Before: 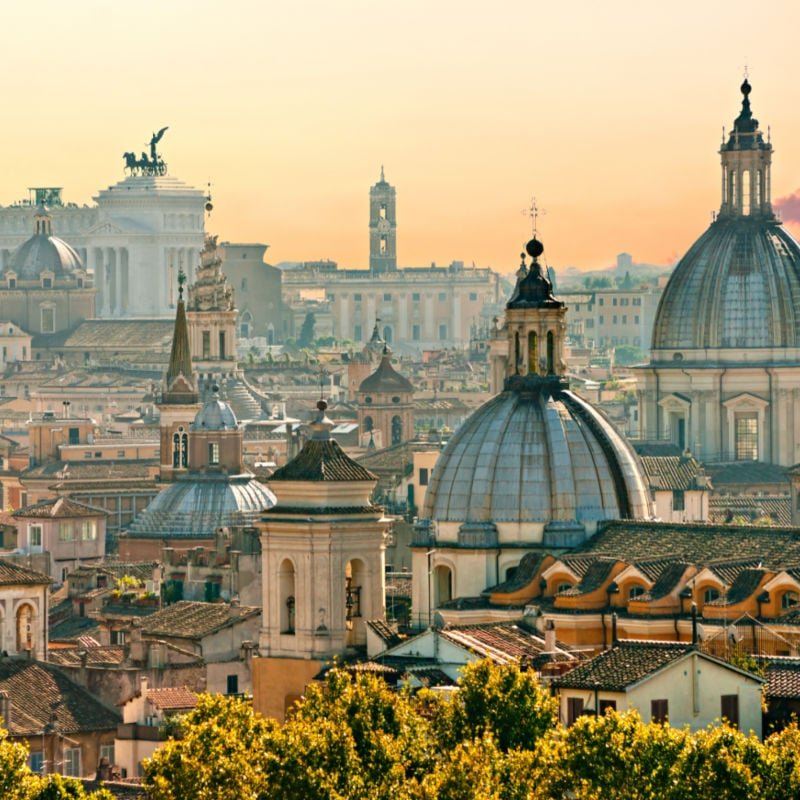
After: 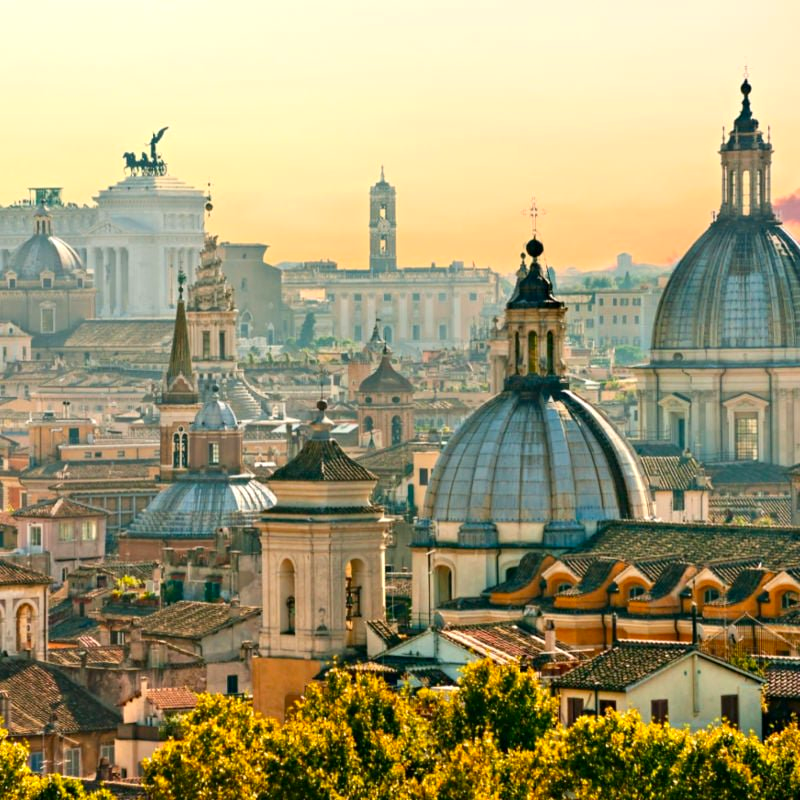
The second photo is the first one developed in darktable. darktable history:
exposure: black level correction 0.001, exposure 0.143 EV, compensate exposure bias true, compensate highlight preservation false
contrast brightness saturation: contrast 0.077, saturation 0.203
